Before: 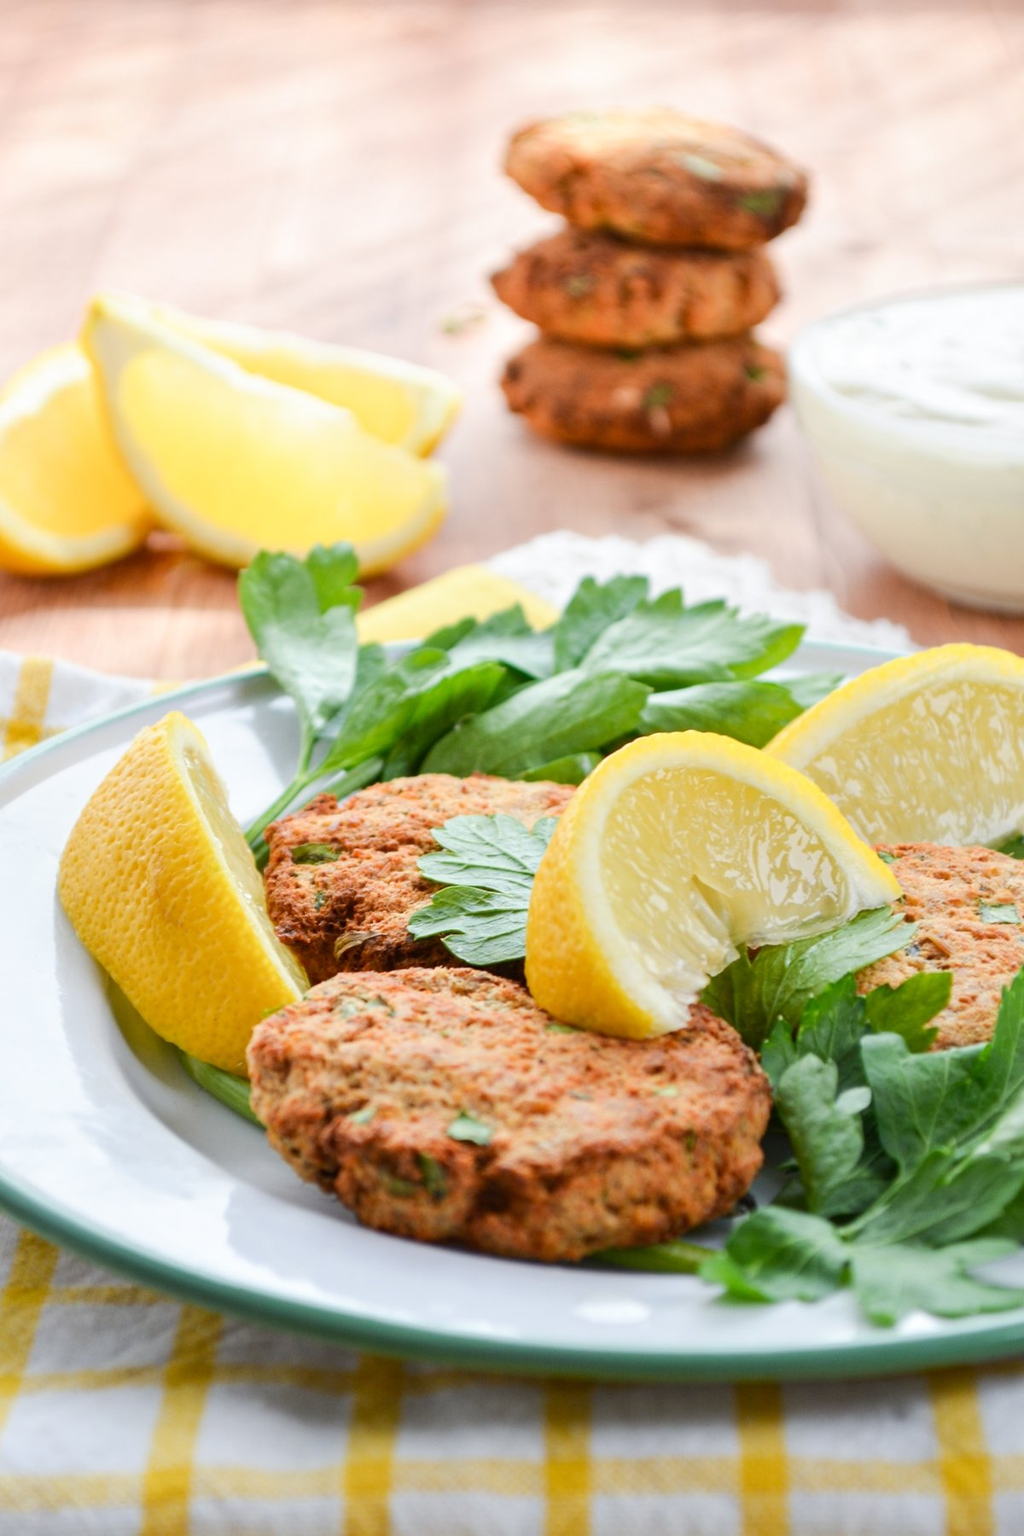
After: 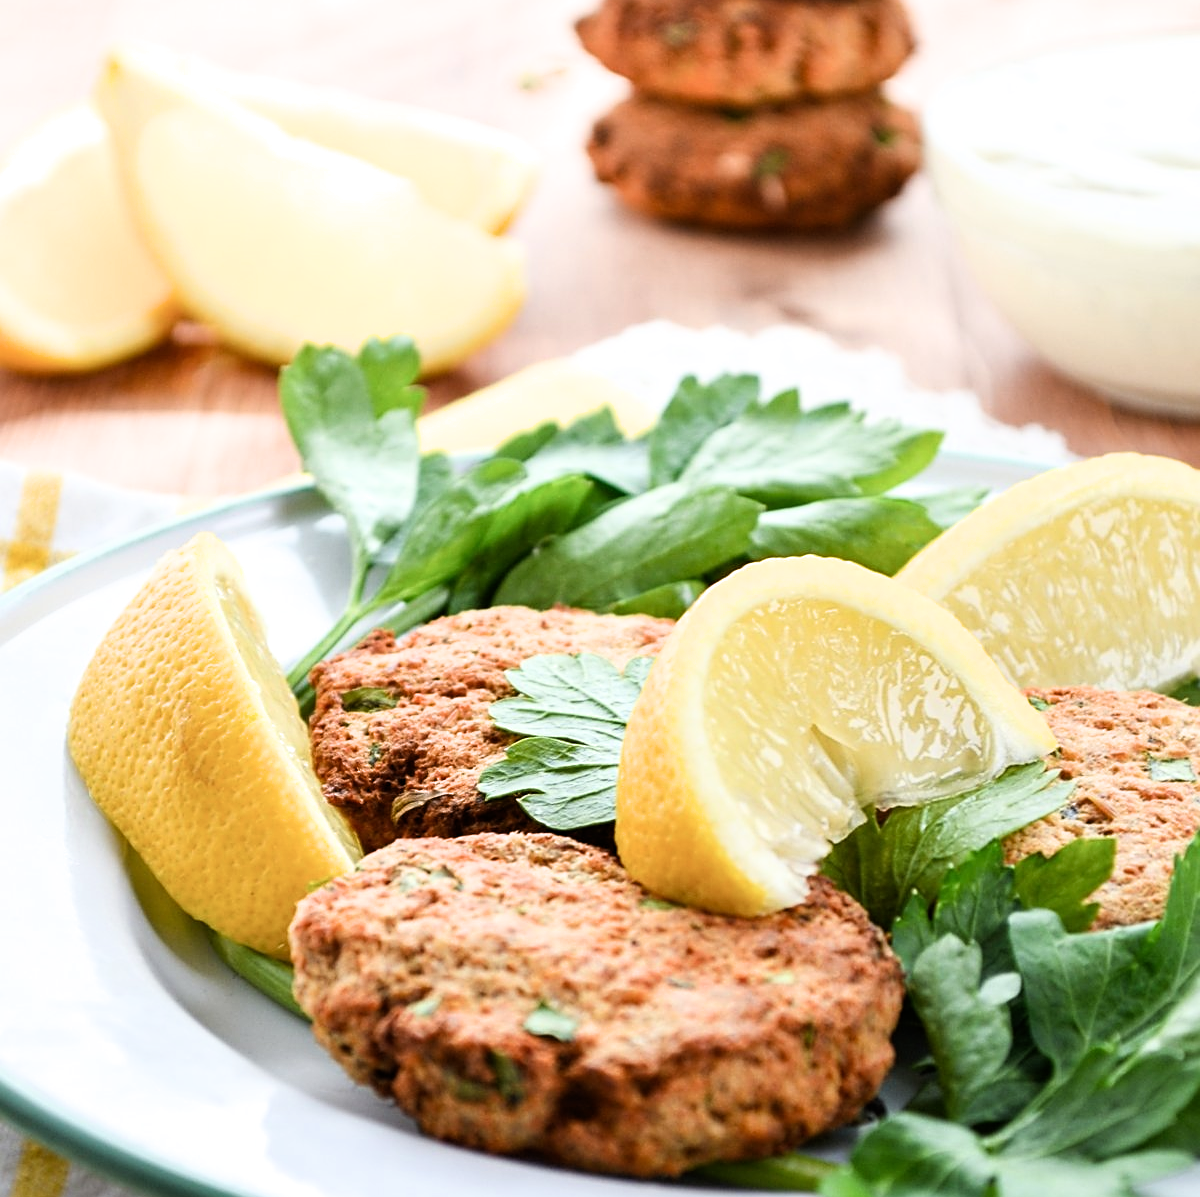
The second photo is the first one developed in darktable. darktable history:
crop: top 16.727%, bottom 16.727%
filmic rgb: white relative exposure 2.34 EV, hardness 6.59
sharpen: on, module defaults
